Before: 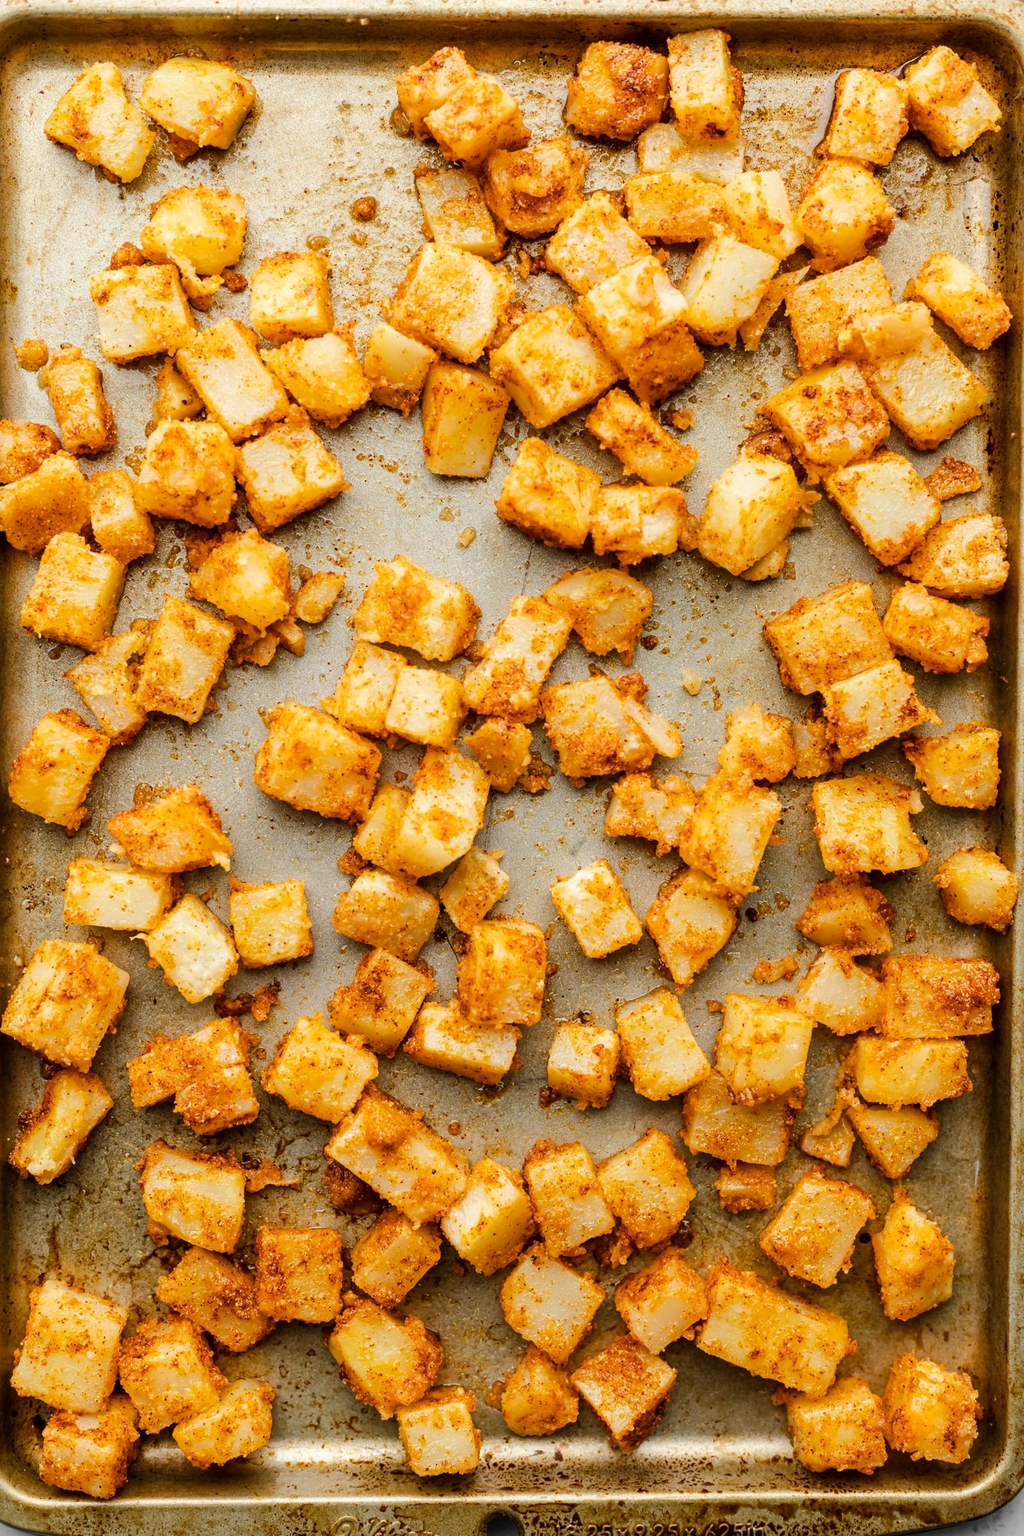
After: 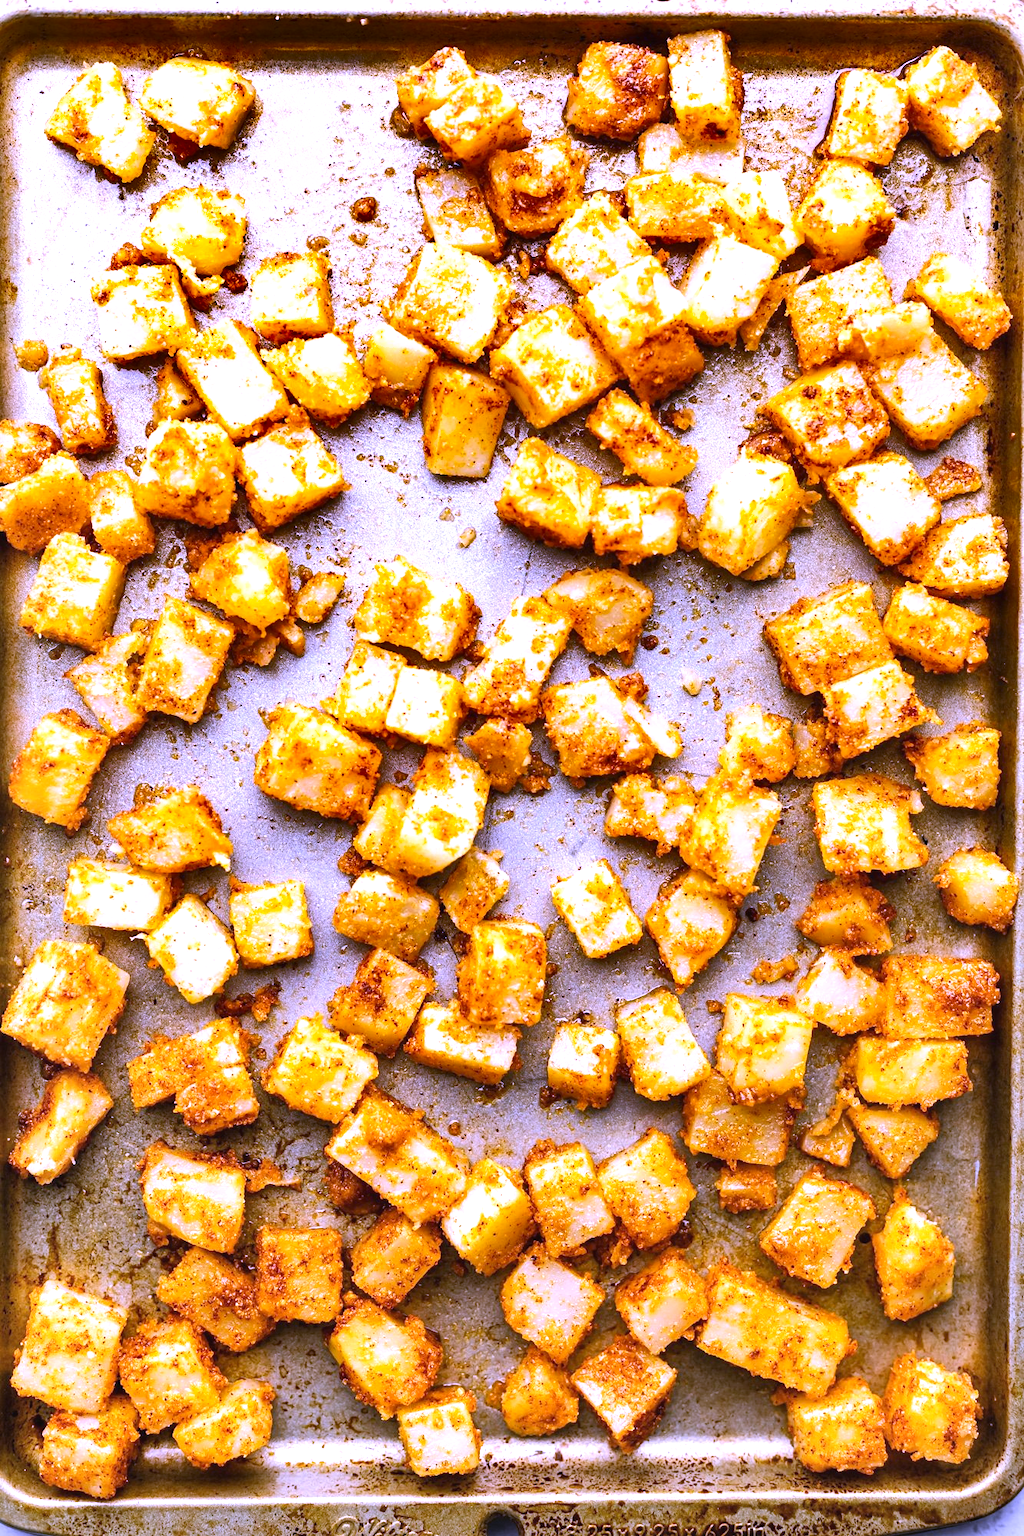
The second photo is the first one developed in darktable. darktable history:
exposure: black level correction -0.002, exposure 0.708 EV, compensate exposure bias true, compensate highlight preservation false
shadows and highlights: soften with gaussian
white balance: red 0.98, blue 1.61
